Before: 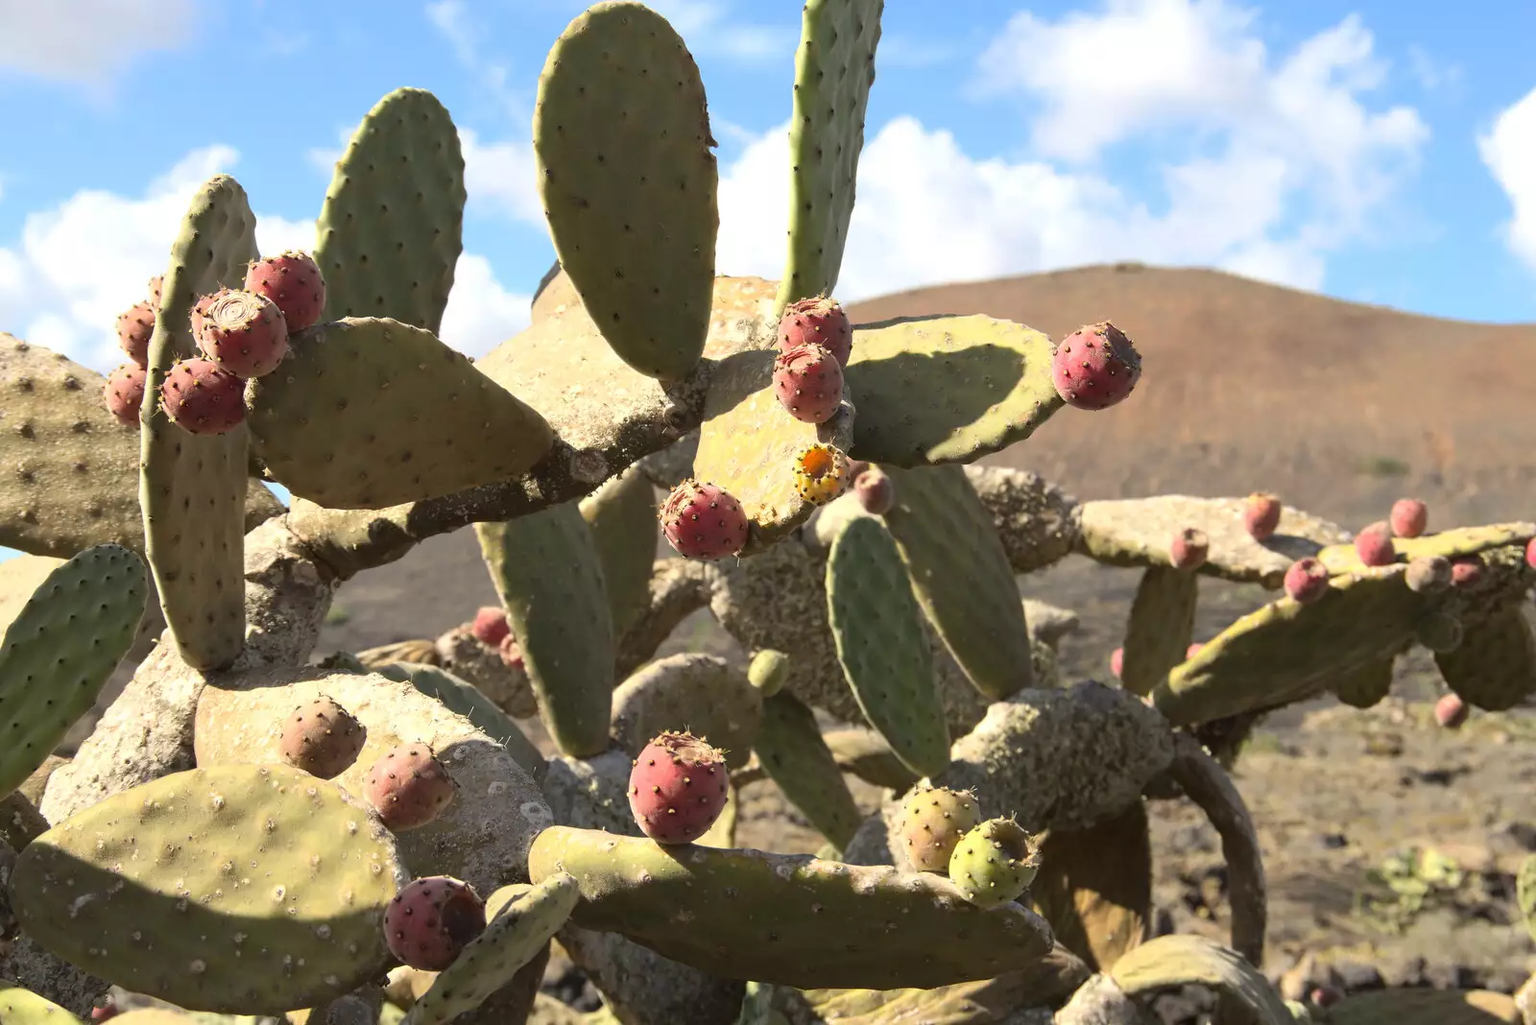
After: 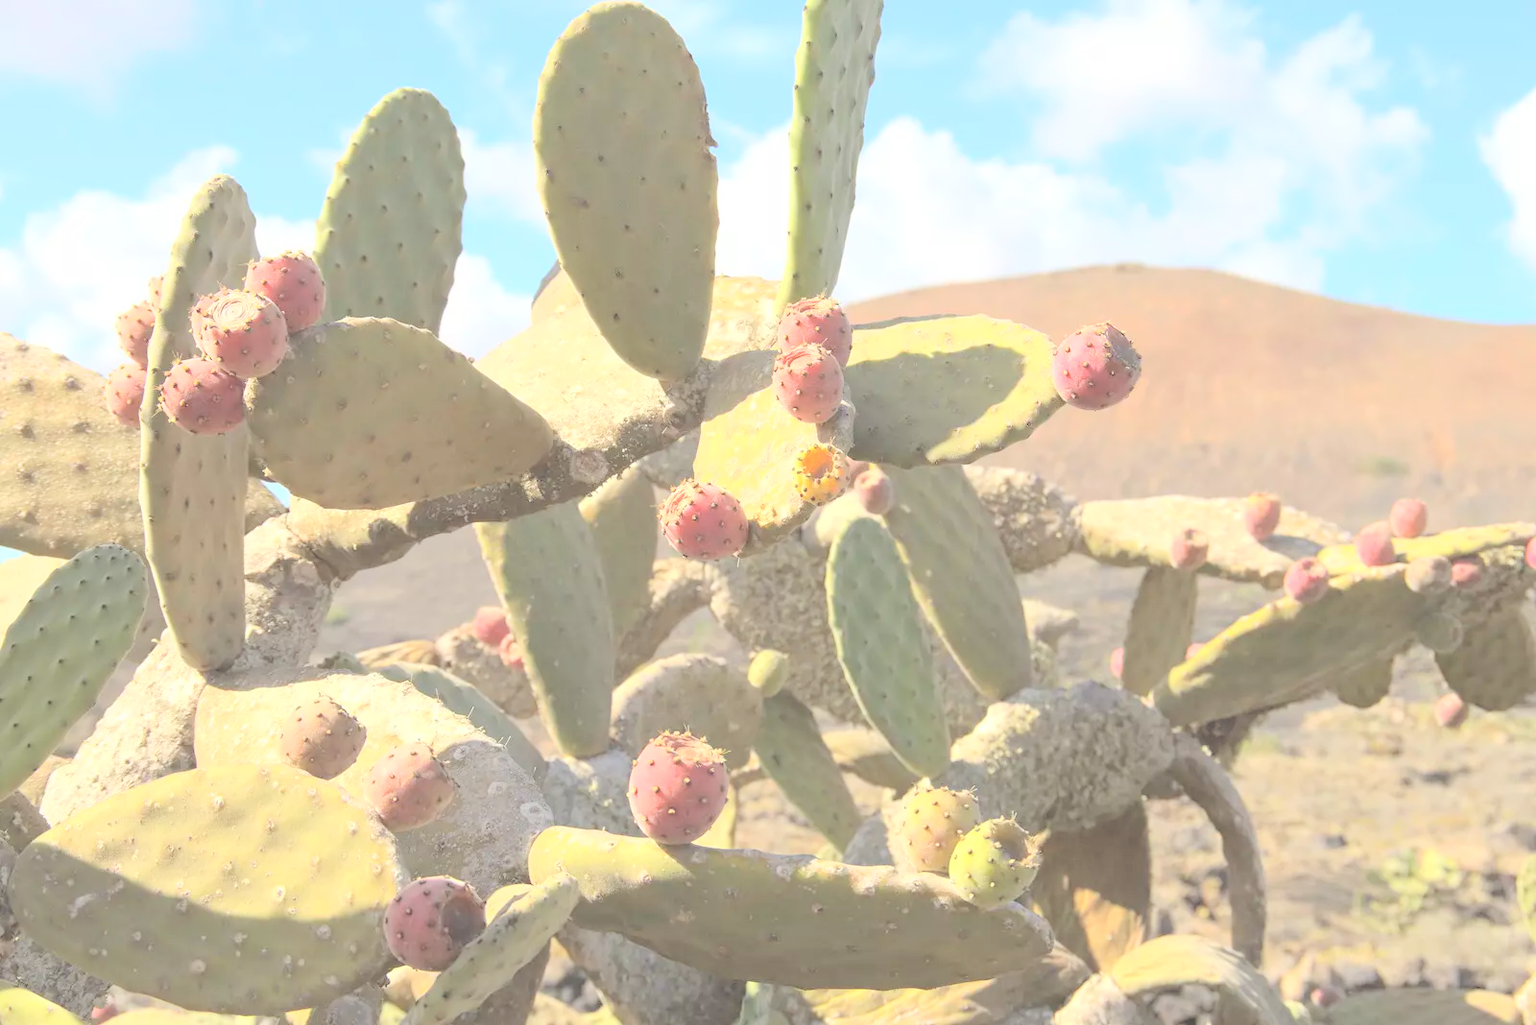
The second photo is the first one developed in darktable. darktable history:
contrast brightness saturation: brightness 0.997
